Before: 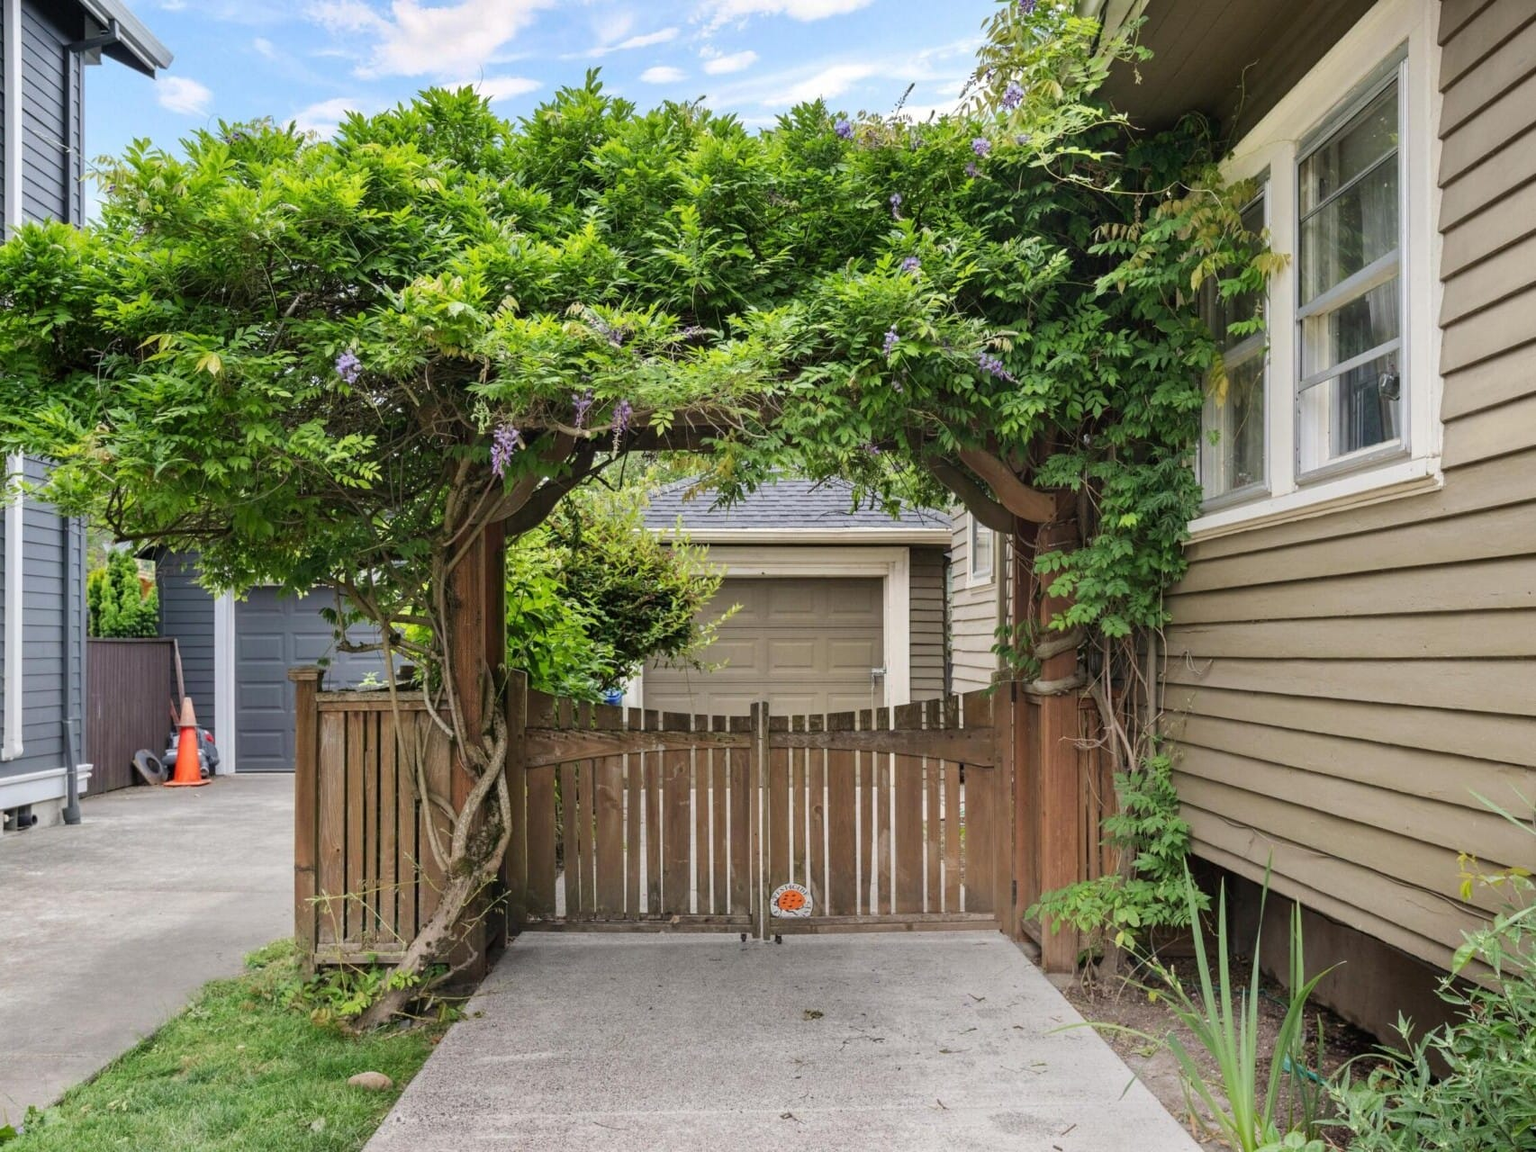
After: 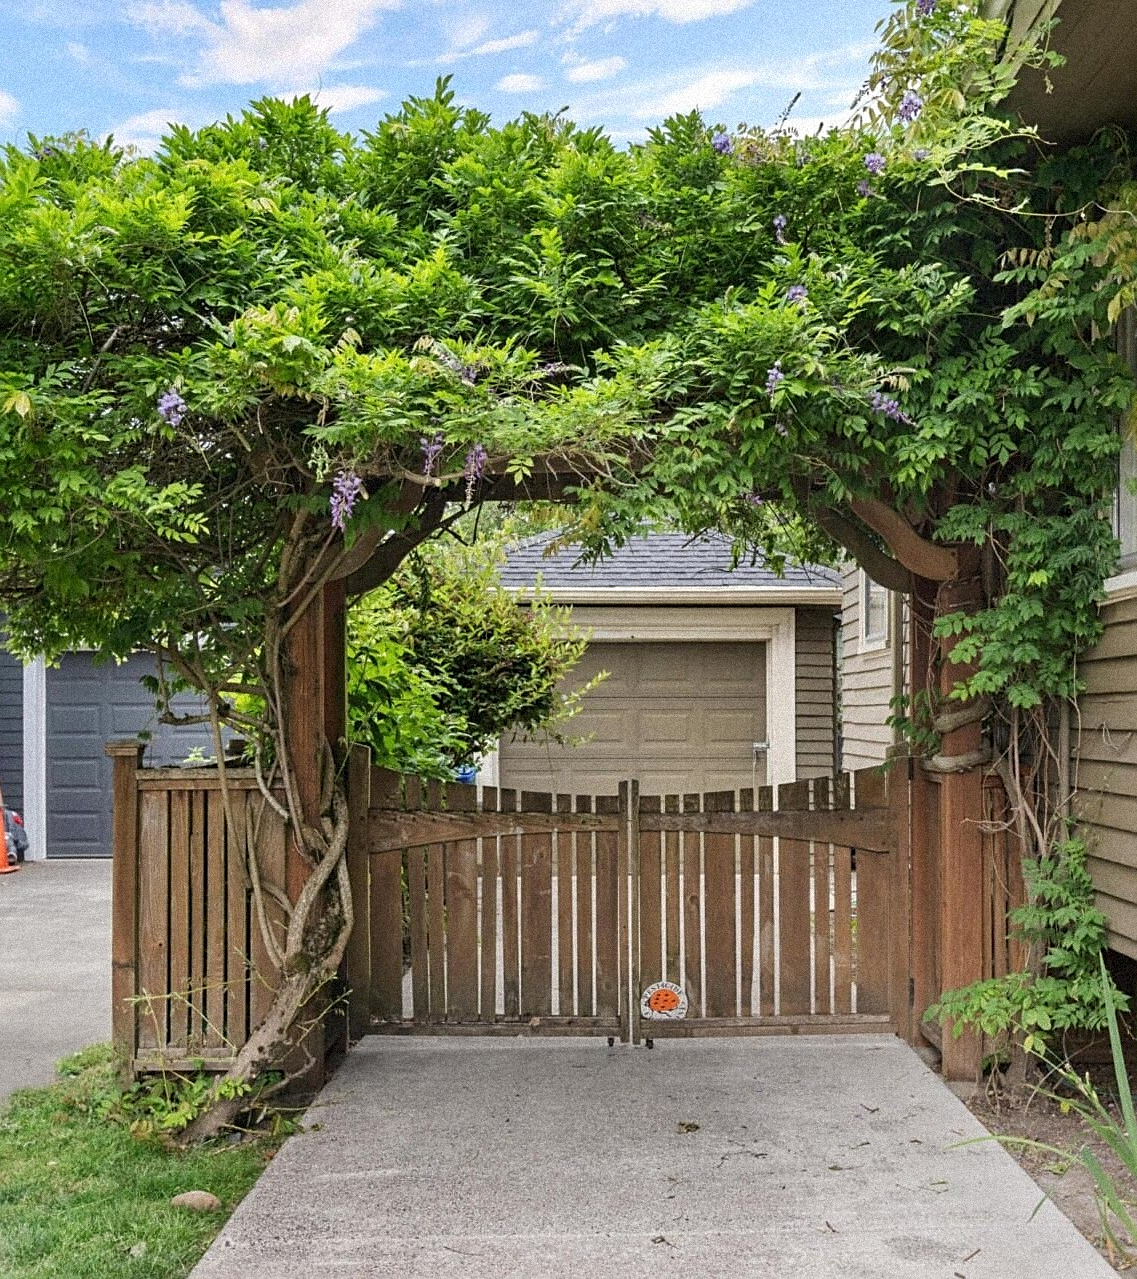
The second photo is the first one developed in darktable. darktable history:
shadows and highlights: shadows 4.1, highlights -17.6, soften with gaussian
sharpen: on, module defaults
grain: strength 35%, mid-tones bias 0%
crop and rotate: left 12.673%, right 20.66%
